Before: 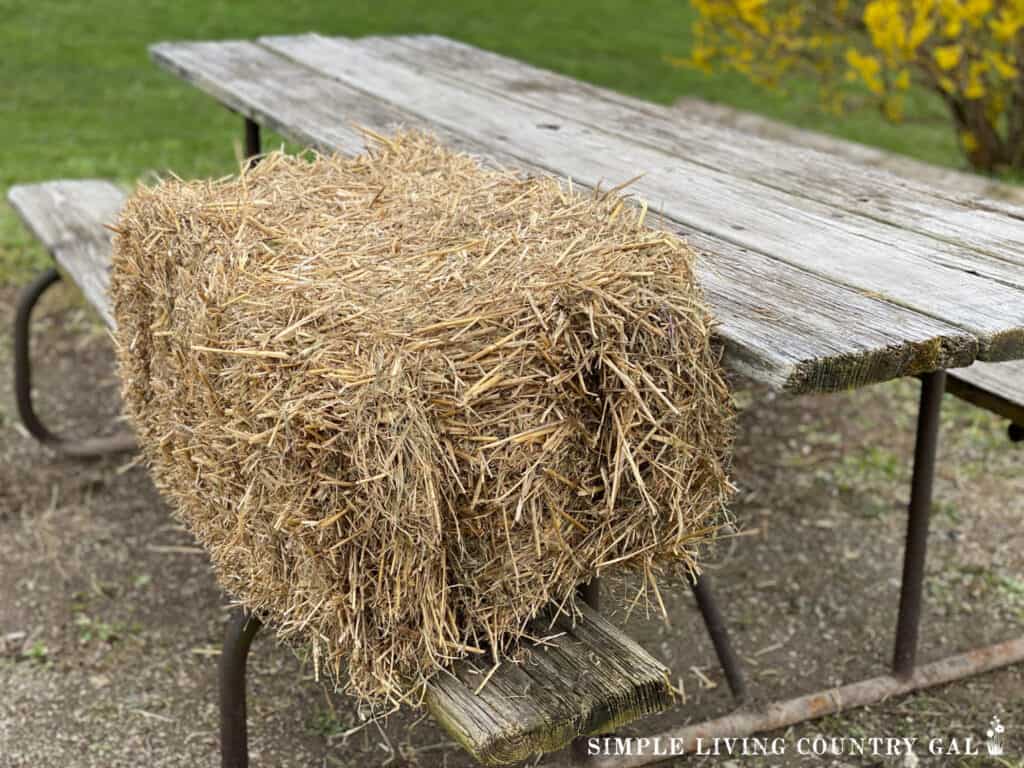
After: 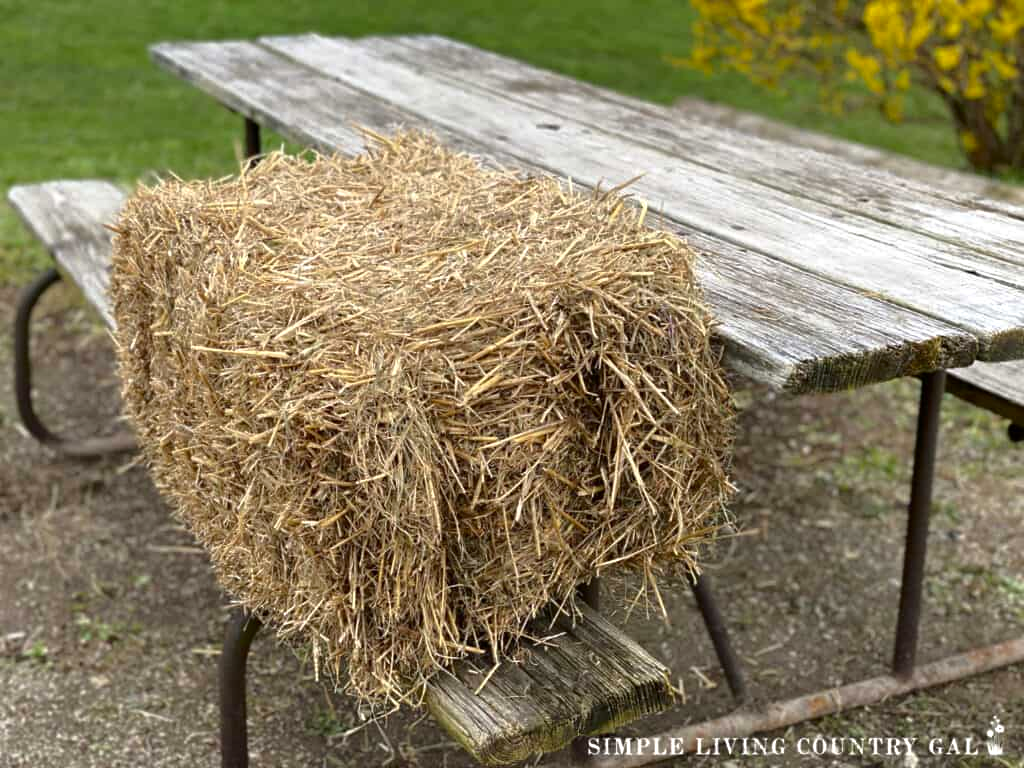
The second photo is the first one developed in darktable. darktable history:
tone equalizer: -8 EV 0 EV, -7 EV 0.003 EV, -6 EV -0.004 EV, -5 EV -0.003 EV, -4 EV -0.081 EV, -3 EV -0.22 EV, -2 EV -0.294 EV, -1 EV 0.118 EV, +0 EV 0.293 EV, edges refinement/feathering 500, mask exposure compensation -1.57 EV, preserve details no
contrast brightness saturation: contrast 0.146, brightness -0.015, saturation 0.099
exposure: exposure 0.125 EV, compensate highlight preservation false
